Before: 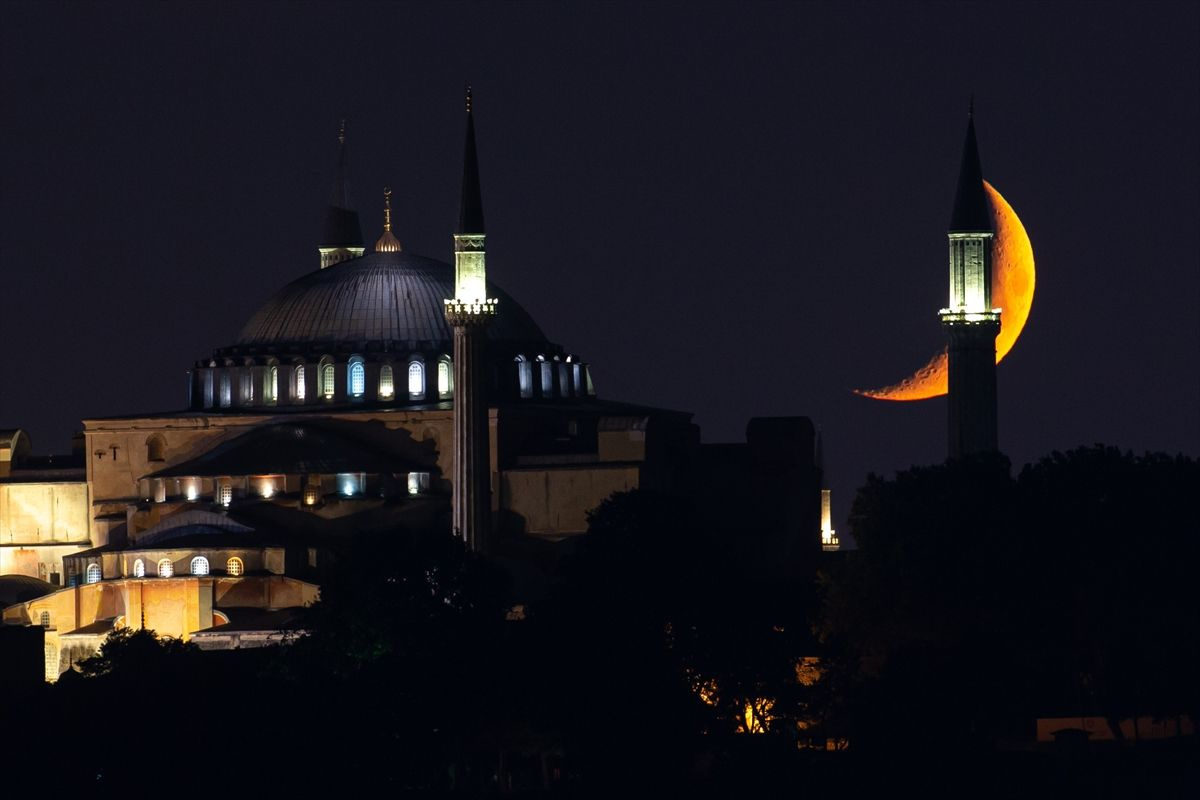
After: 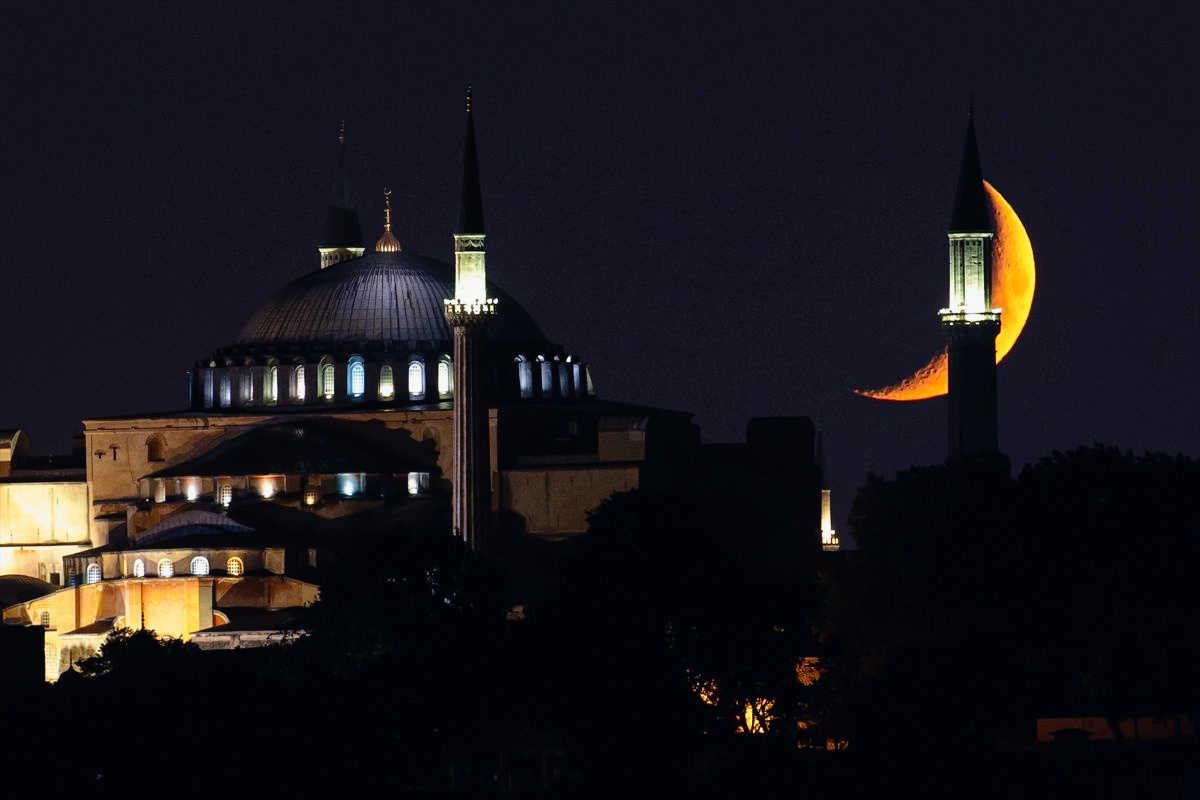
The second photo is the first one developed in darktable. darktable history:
tone curve: curves: ch0 [(0, 0) (0.091, 0.077) (0.389, 0.458) (0.745, 0.82) (0.844, 0.908) (0.909, 0.942) (1, 0.973)]; ch1 [(0, 0) (0.437, 0.404) (0.5, 0.5) (0.529, 0.556) (0.58, 0.603) (0.616, 0.649) (1, 1)]; ch2 [(0, 0) (0.442, 0.415) (0.5, 0.5) (0.535, 0.557) (0.585, 0.62) (1, 1)], preserve colors none
